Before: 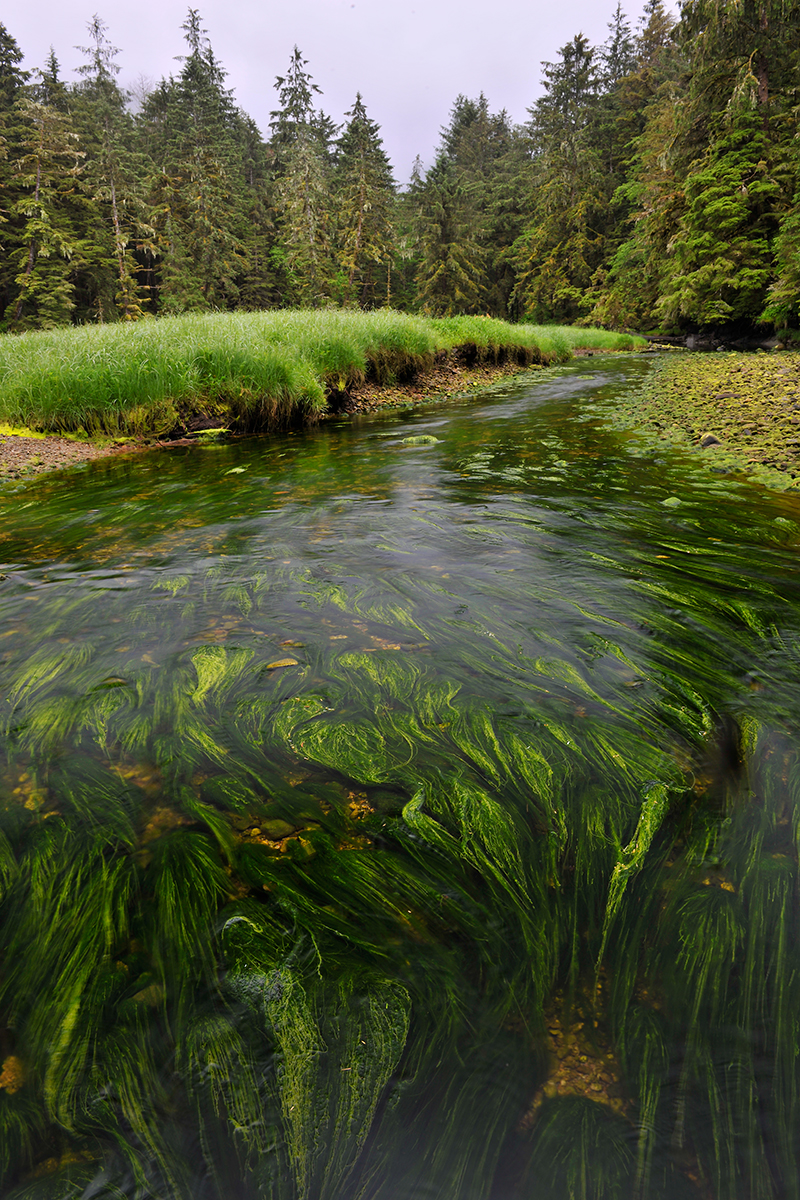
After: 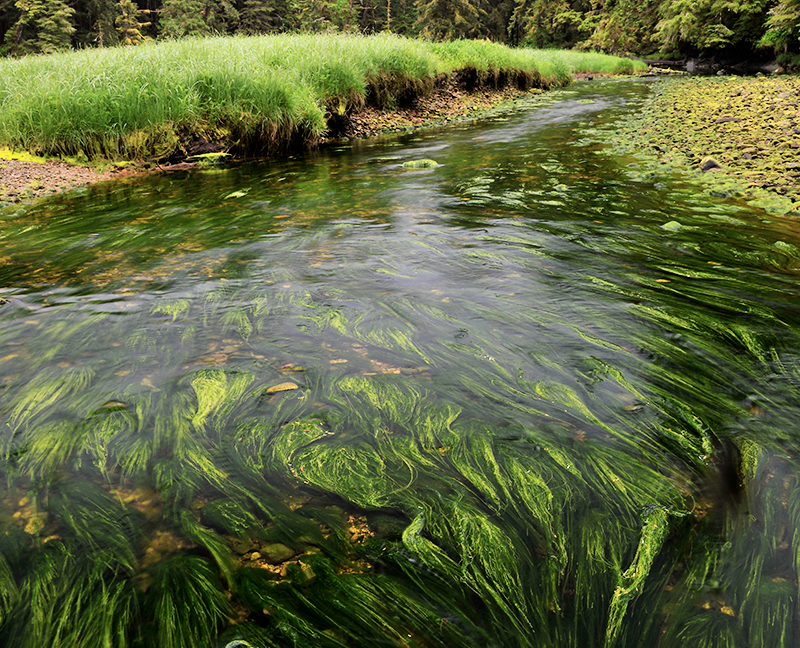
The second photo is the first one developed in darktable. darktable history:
tone curve: curves: ch0 [(0, 0) (0.004, 0.001) (0.133, 0.132) (0.325, 0.395) (0.455, 0.565) (0.832, 0.925) (1, 1)], color space Lab, independent channels, preserve colors none
crop and rotate: top 23.028%, bottom 22.929%
